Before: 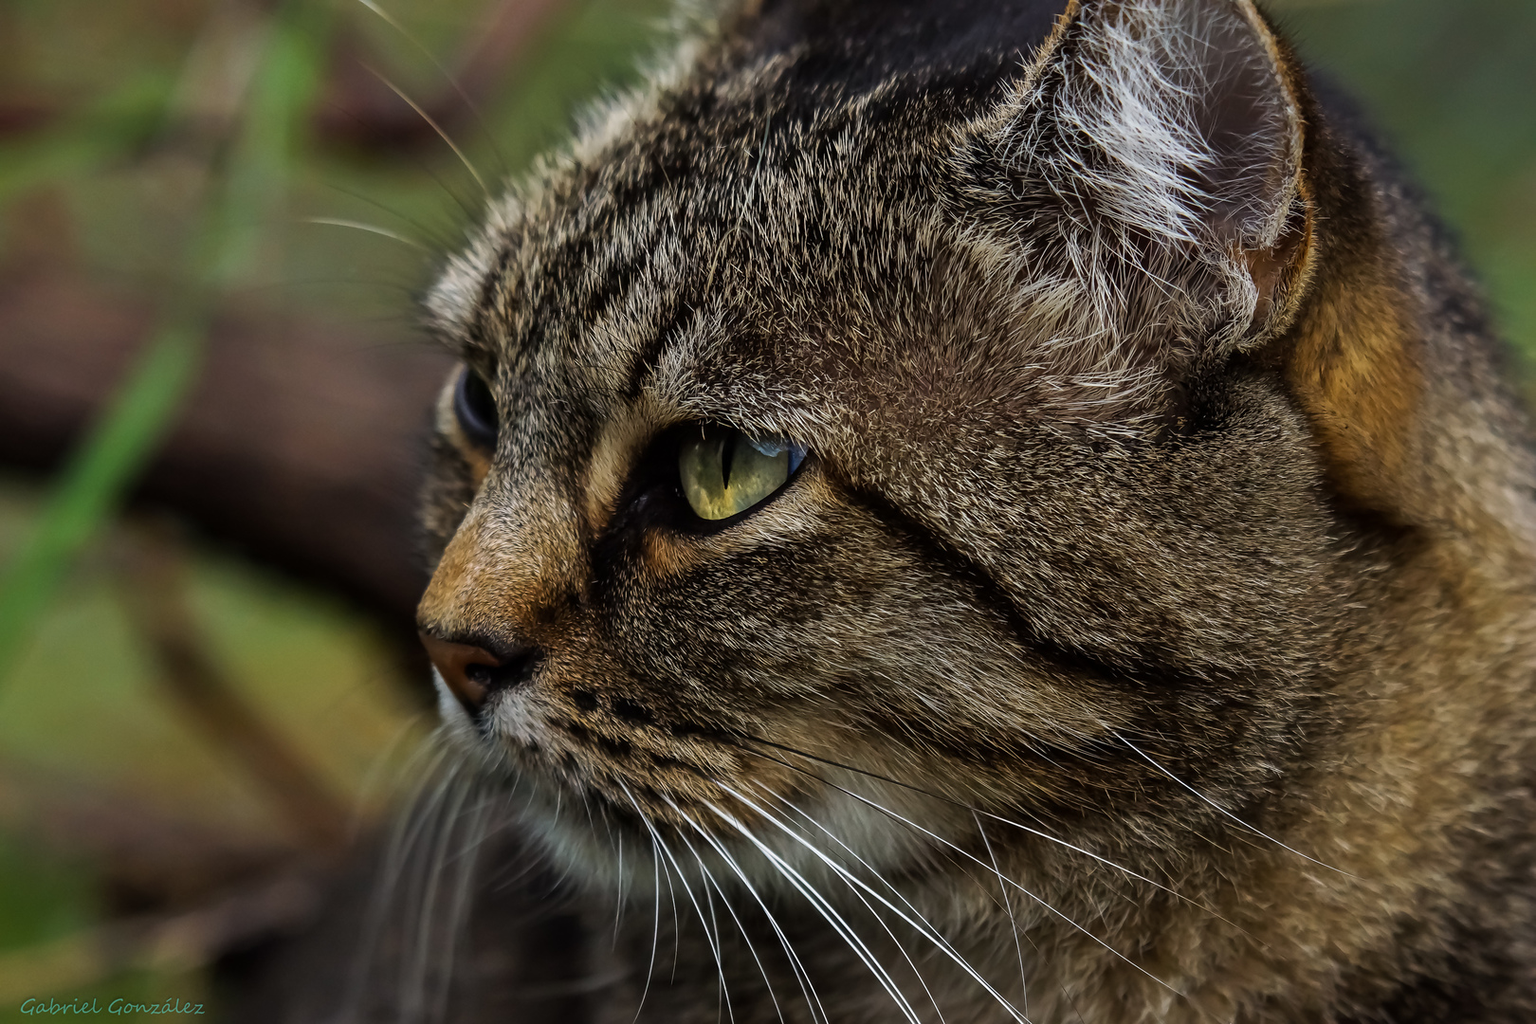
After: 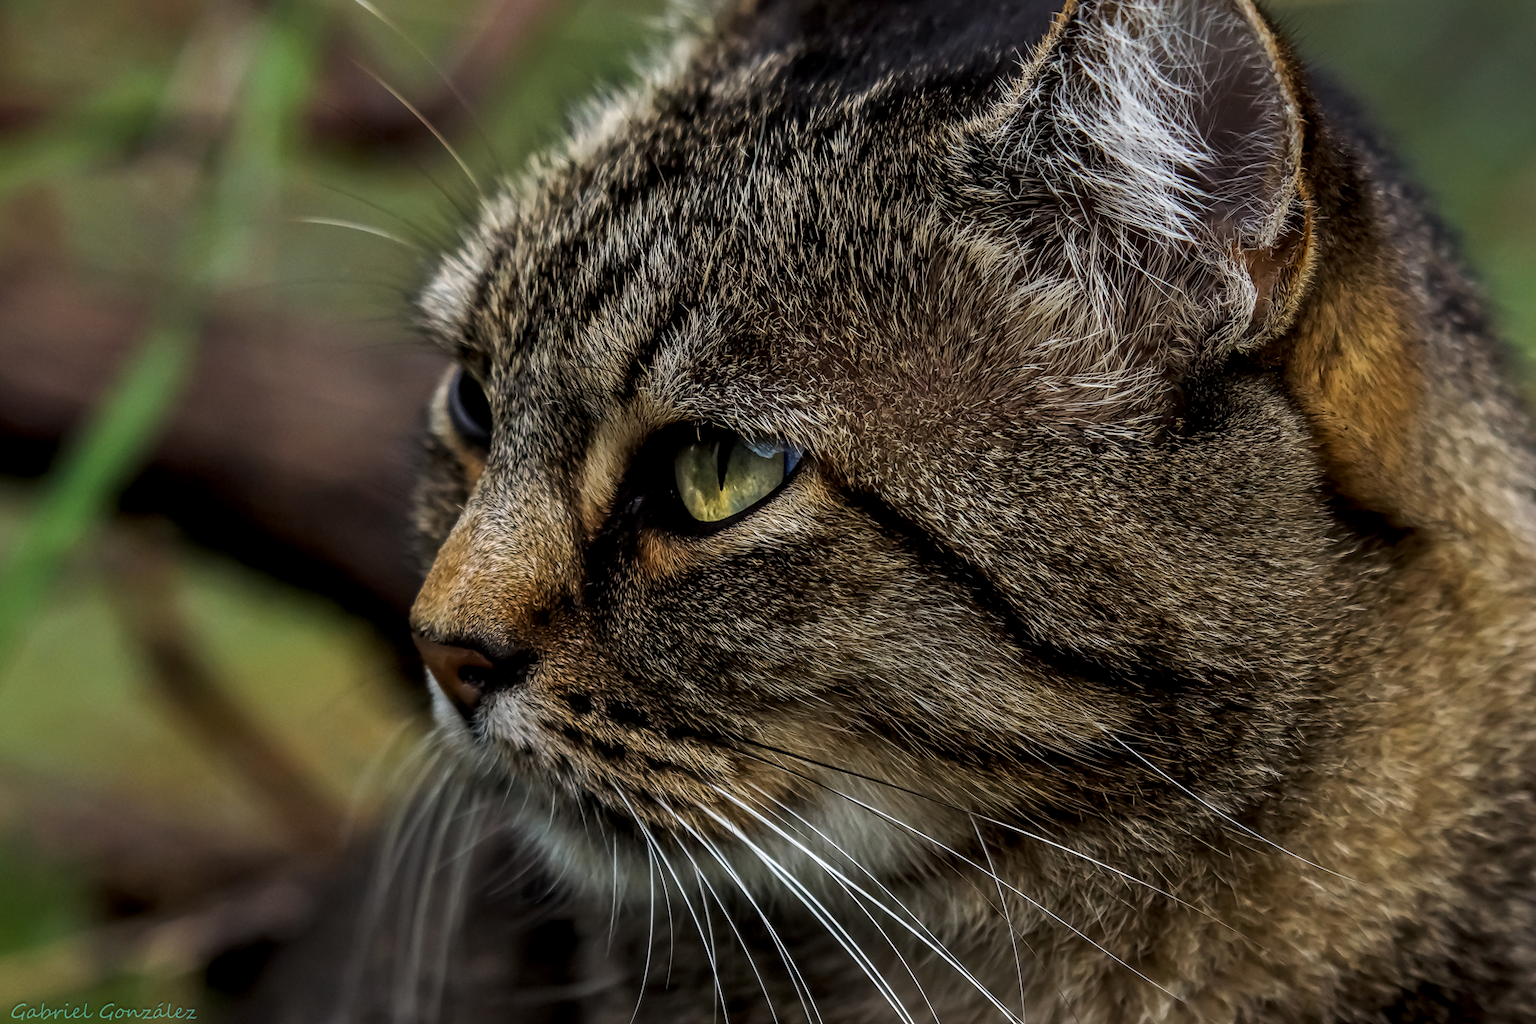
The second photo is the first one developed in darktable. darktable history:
crop and rotate: left 0.621%, top 0.277%, bottom 0.282%
local contrast: detail 130%
